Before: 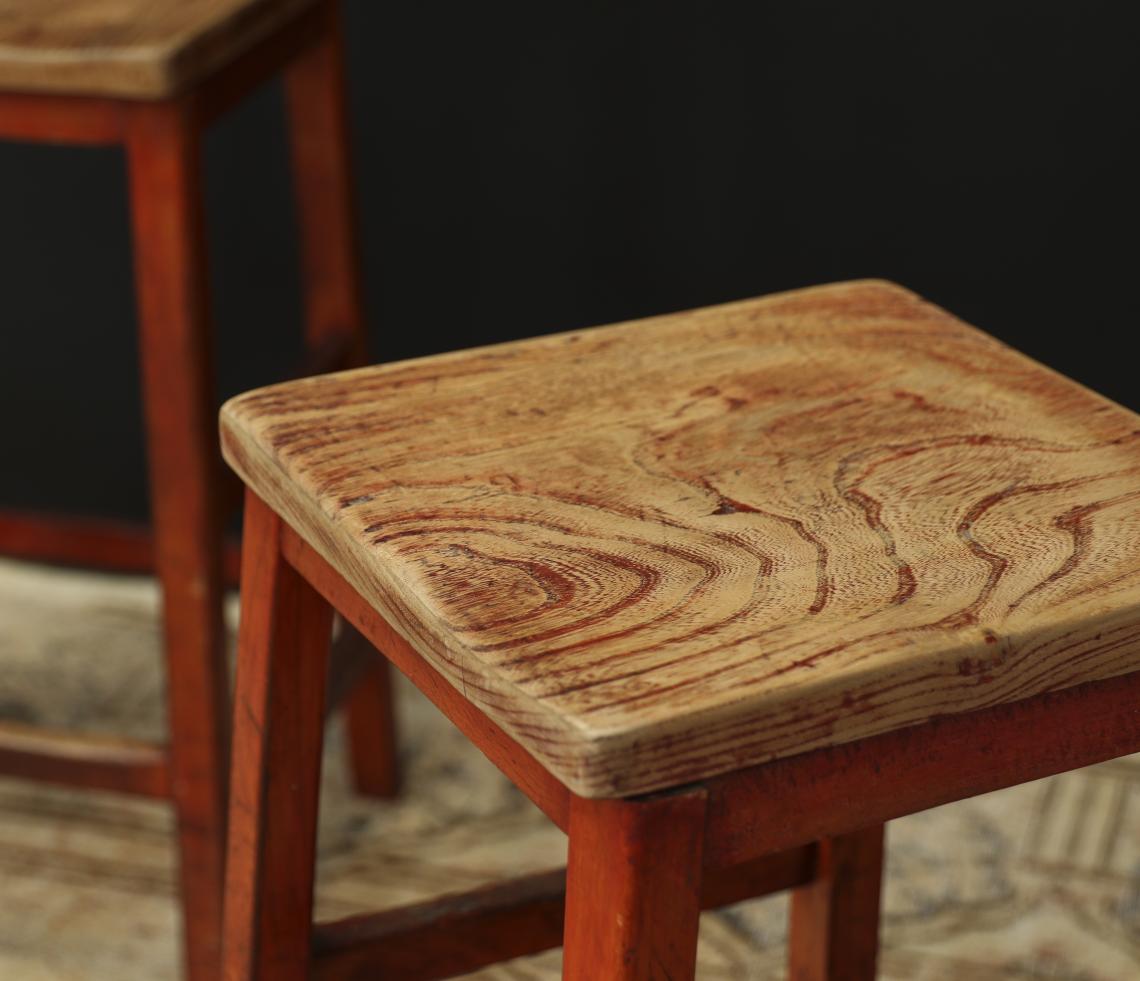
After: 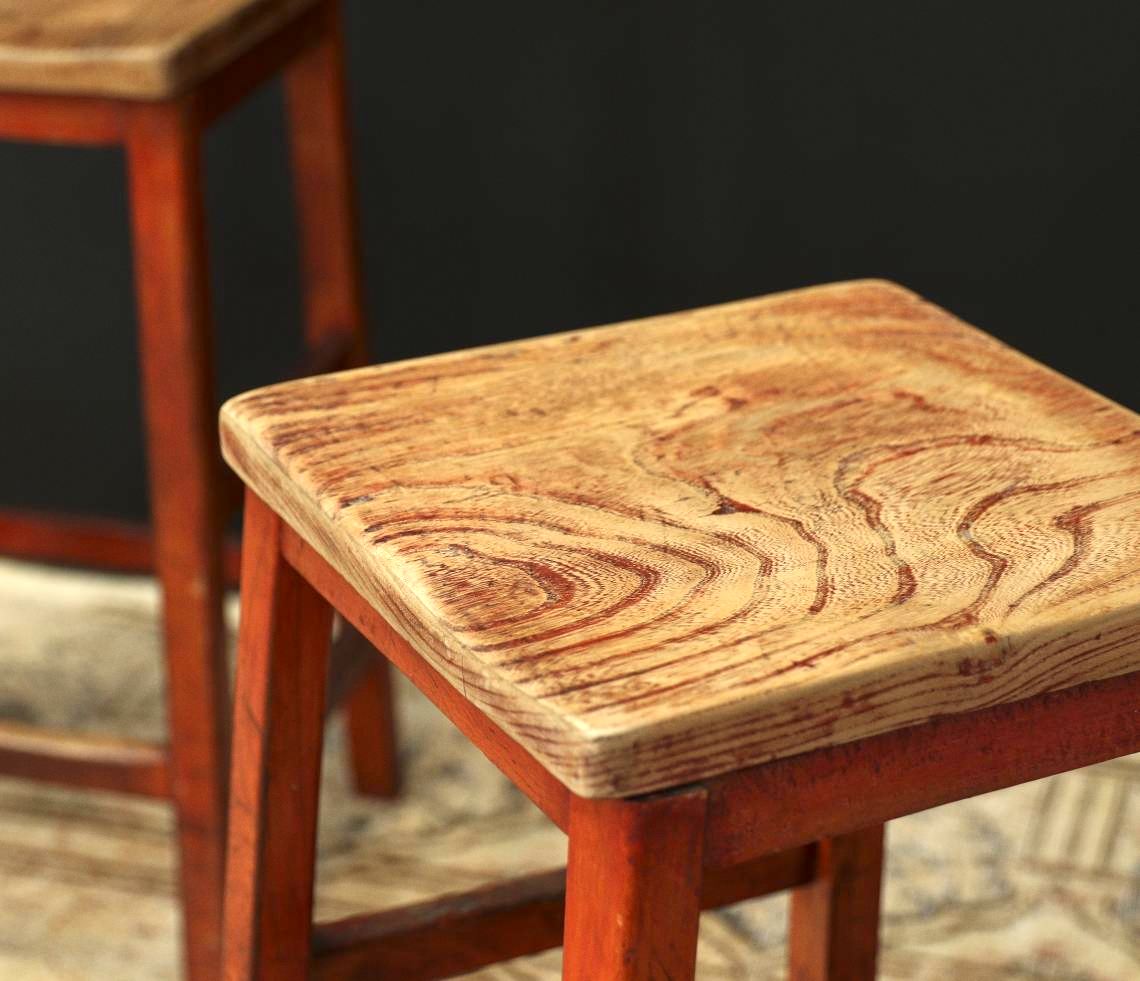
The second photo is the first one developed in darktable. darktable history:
grain: coarseness 0.09 ISO, strength 10%
exposure: black level correction 0.001, exposure 1 EV, compensate highlight preservation false
